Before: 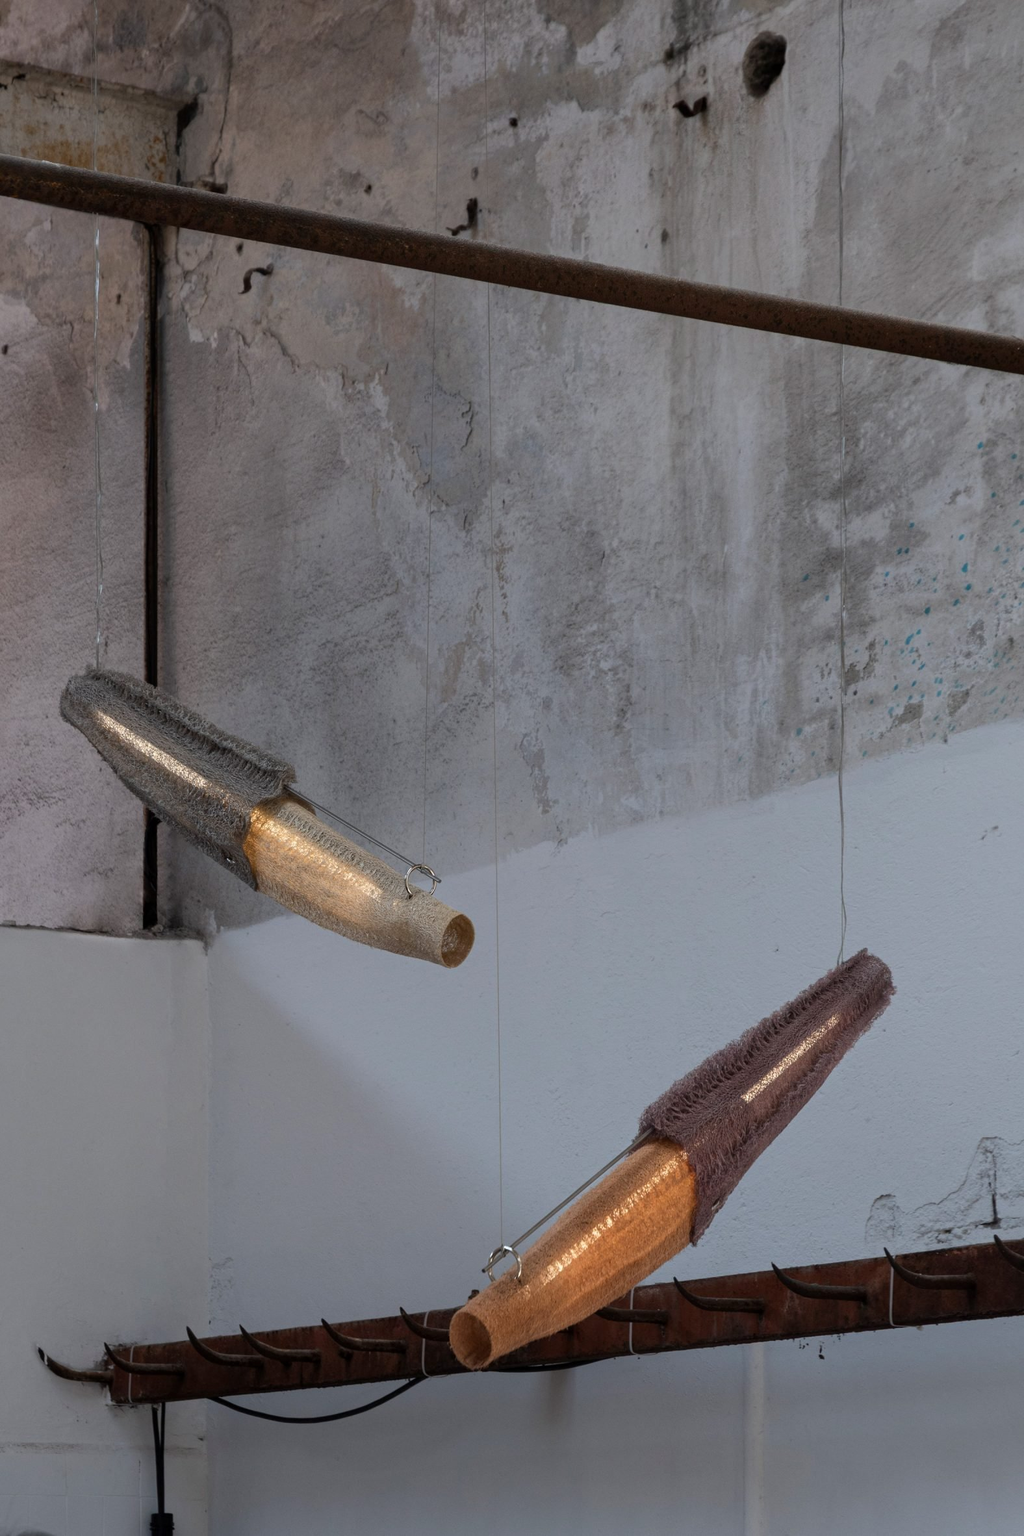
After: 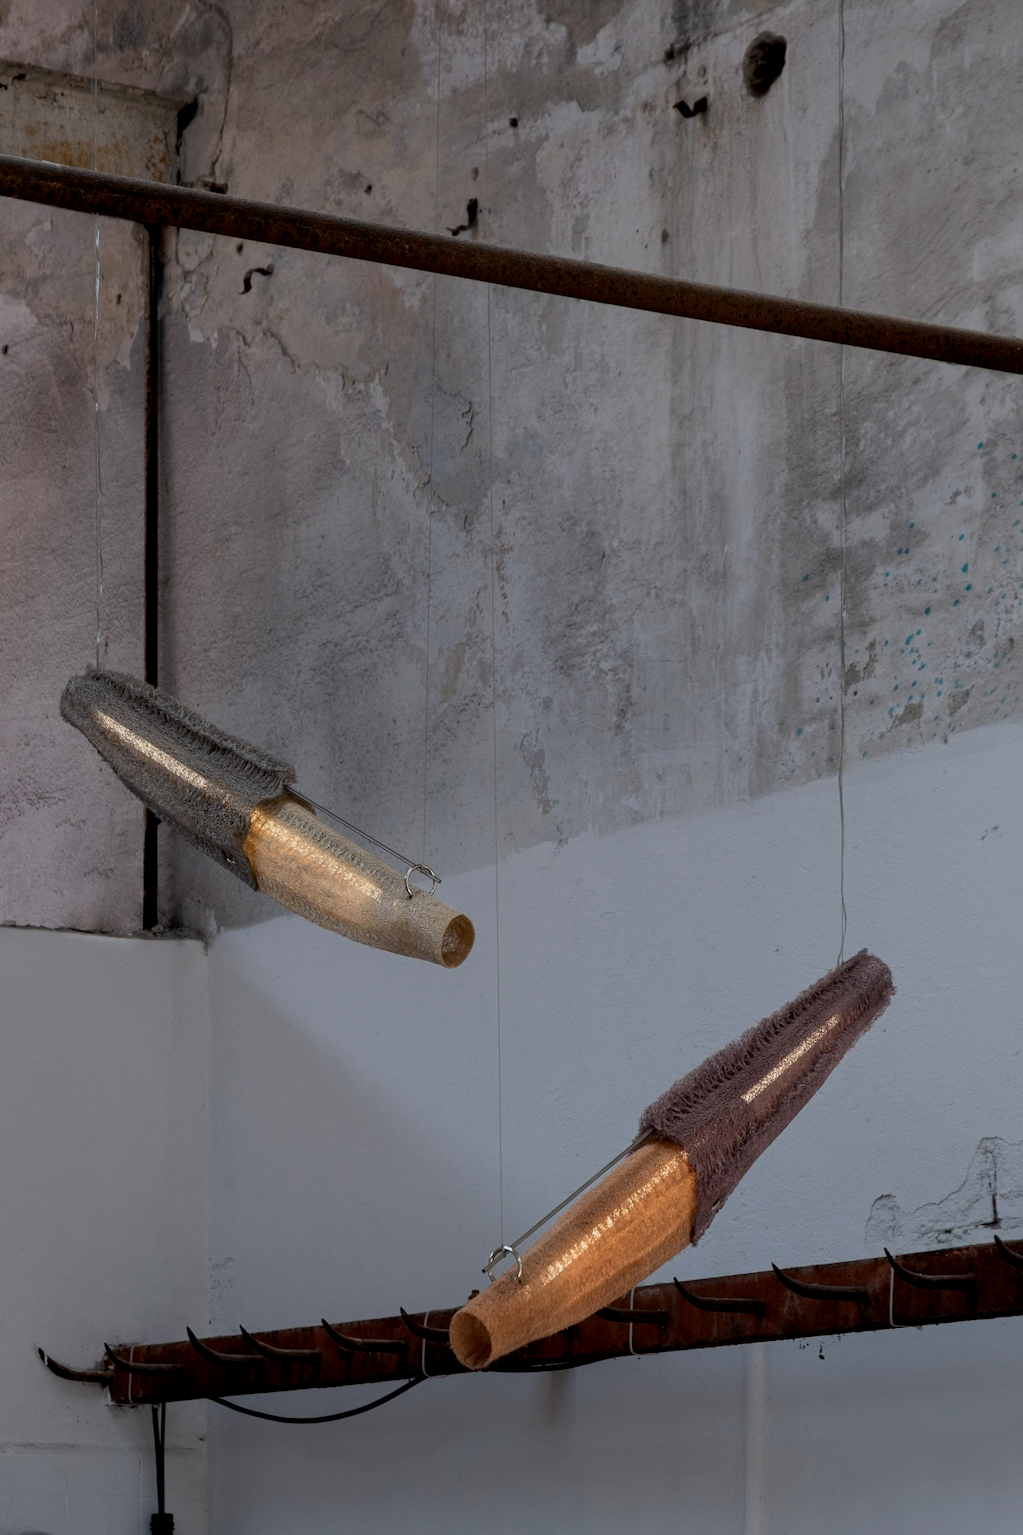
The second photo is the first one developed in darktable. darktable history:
exposure: black level correction 0.006, exposure -0.226 EV, compensate highlight preservation false
color zones: curves: ch0 [(0.25, 0.5) (0.347, 0.092) (0.75, 0.5)]; ch1 [(0.25, 0.5) (0.33, 0.51) (0.75, 0.5)]
